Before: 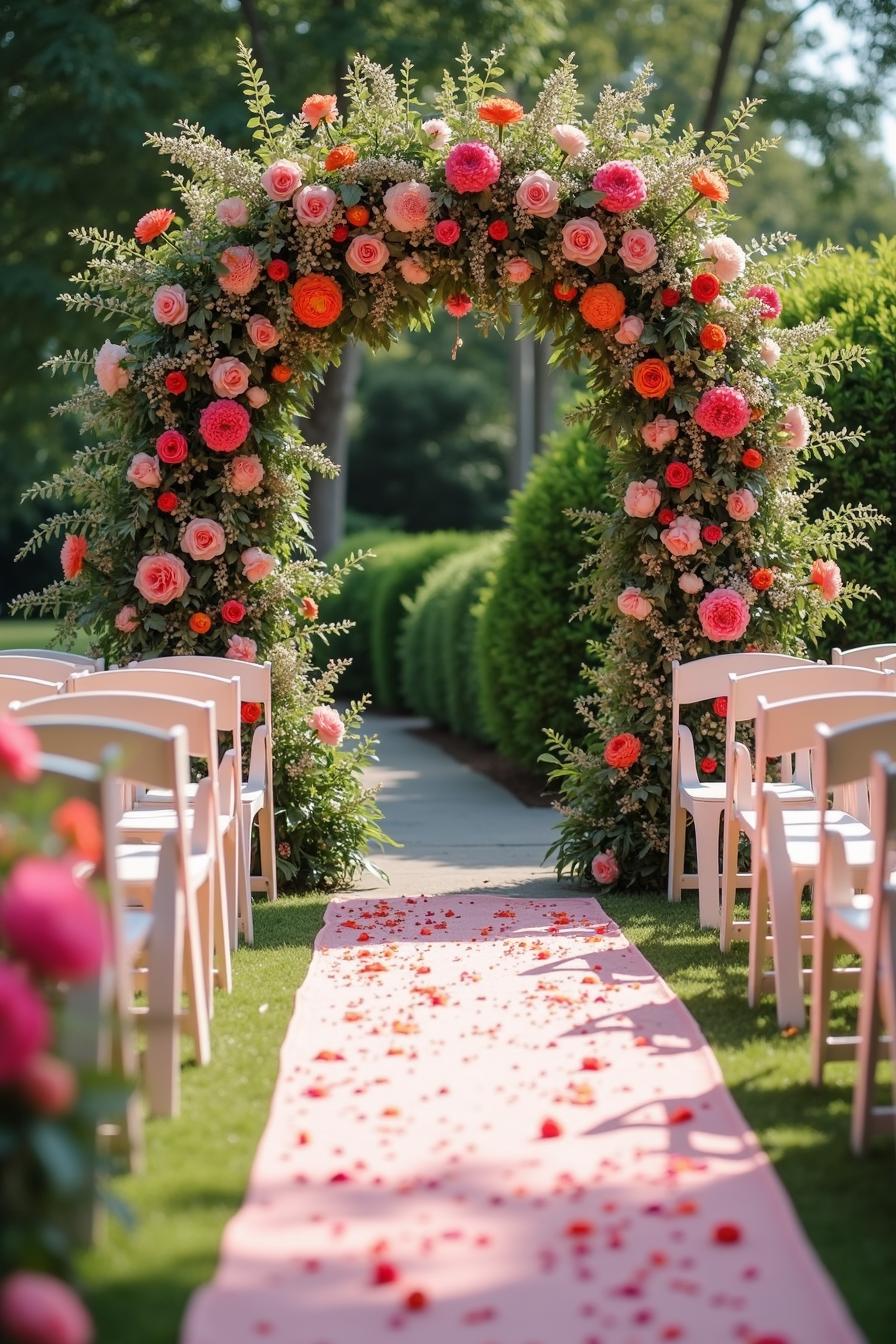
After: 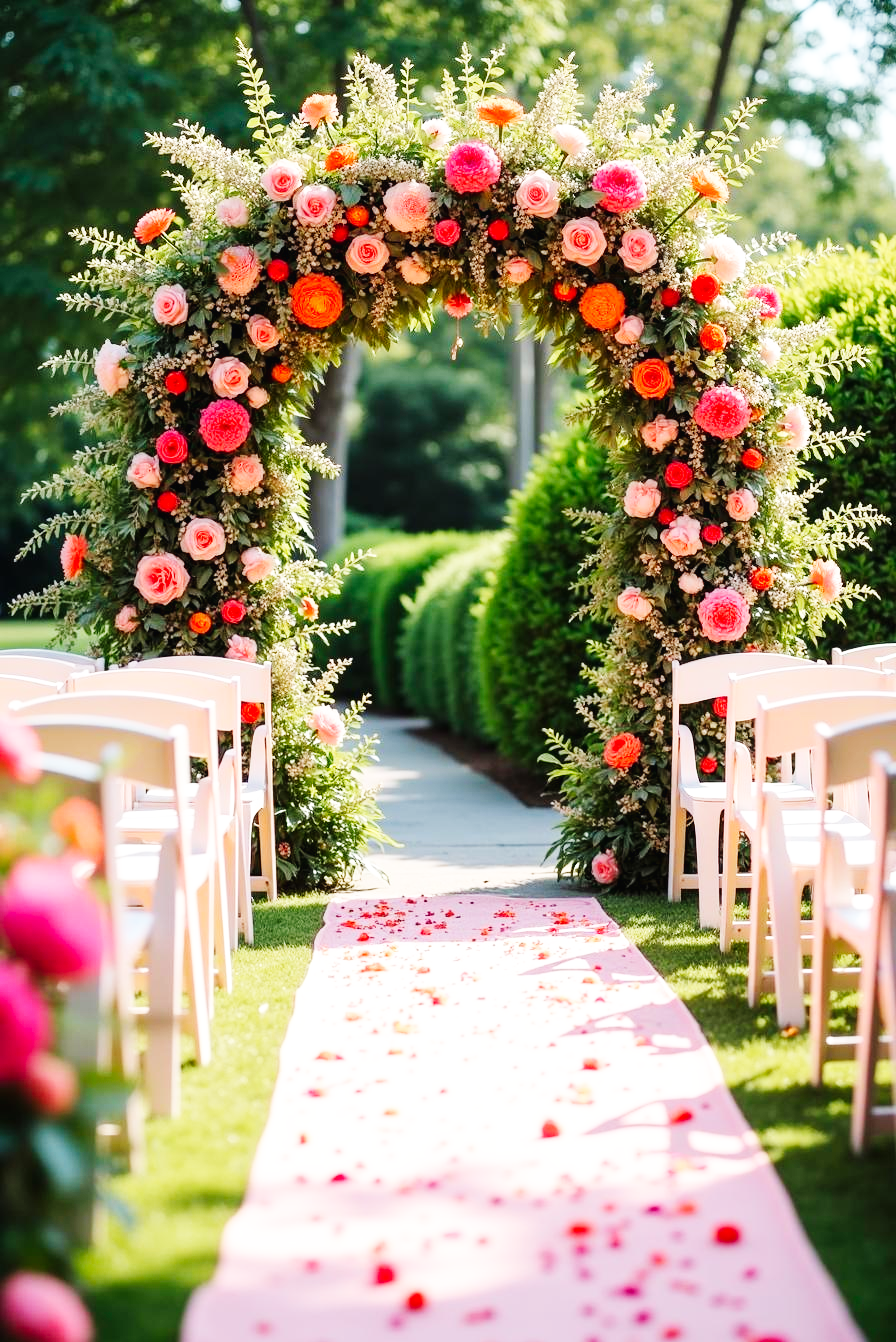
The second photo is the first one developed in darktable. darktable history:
crop: bottom 0.077%
base curve: curves: ch0 [(0, 0.003) (0.001, 0.002) (0.006, 0.004) (0.02, 0.022) (0.048, 0.086) (0.094, 0.234) (0.162, 0.431) (0.258, 0.629) (0.385, 0.8) (0.548, 0.918) (0.751, 0.988) (1, 1)], preserve colors none
